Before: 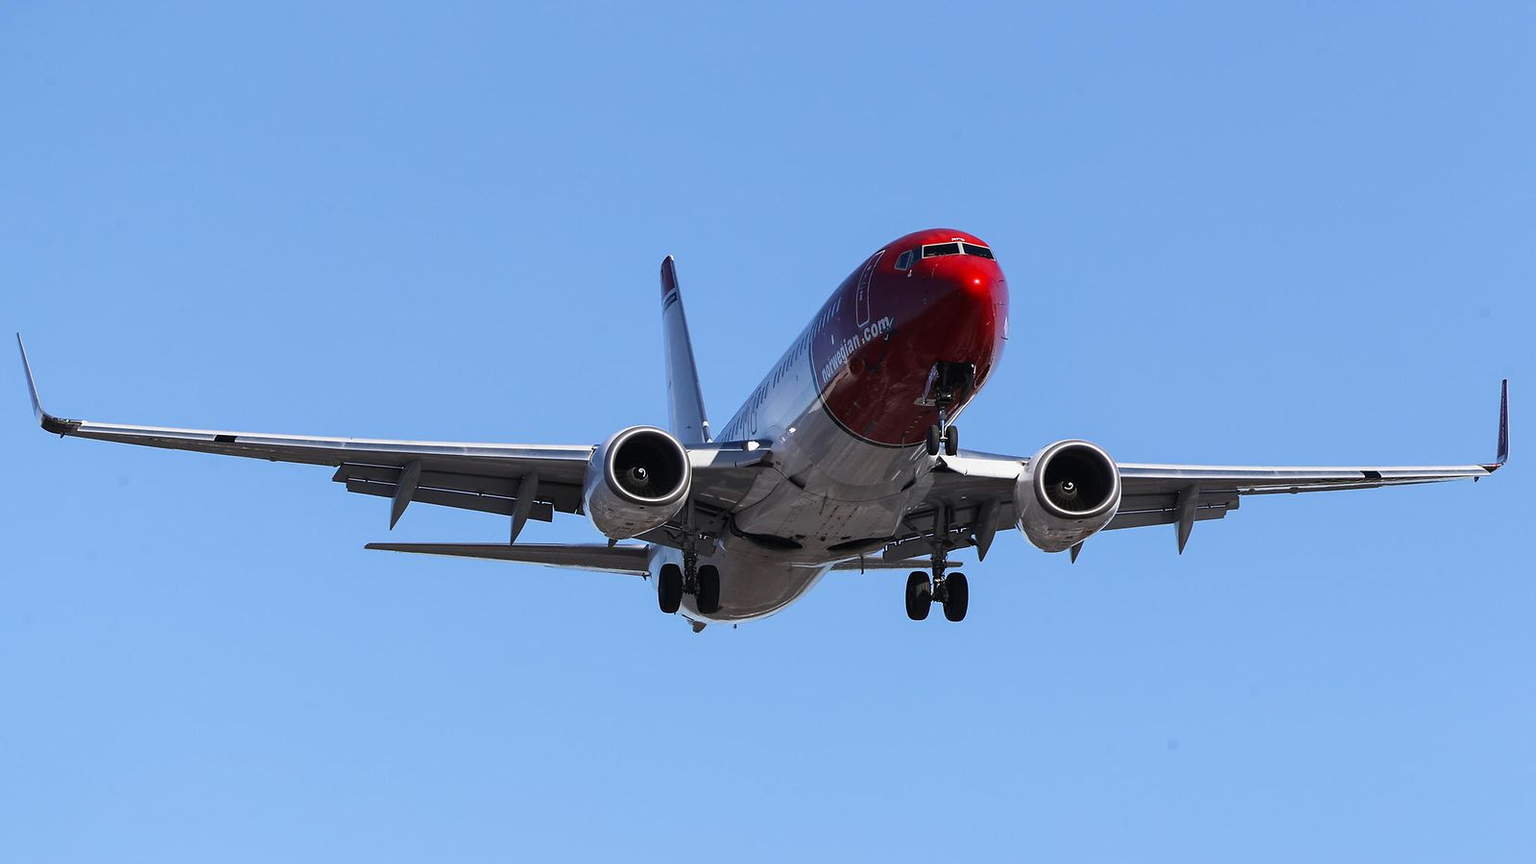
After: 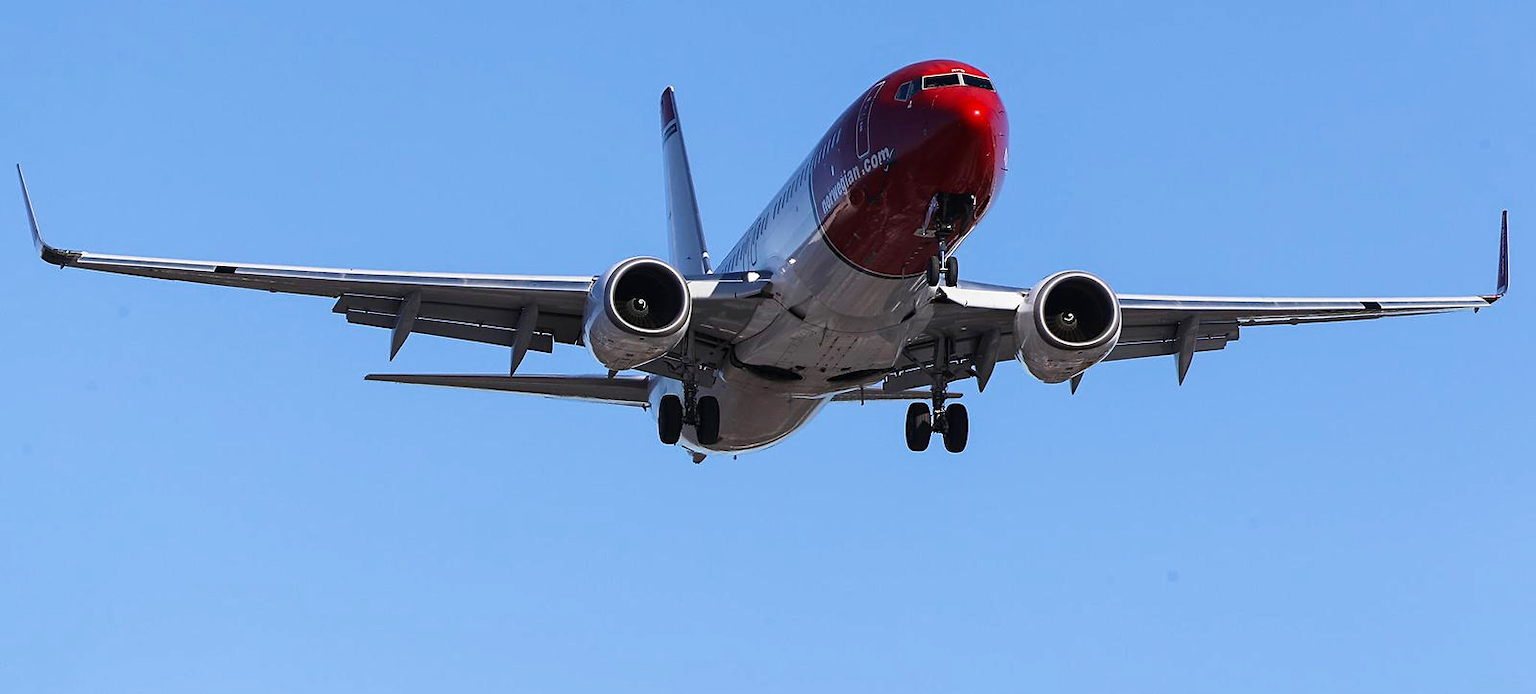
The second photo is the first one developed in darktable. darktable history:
sharpen: amount 0.2
crop and rotate: top 19.662%
velvia: on, module defaults
